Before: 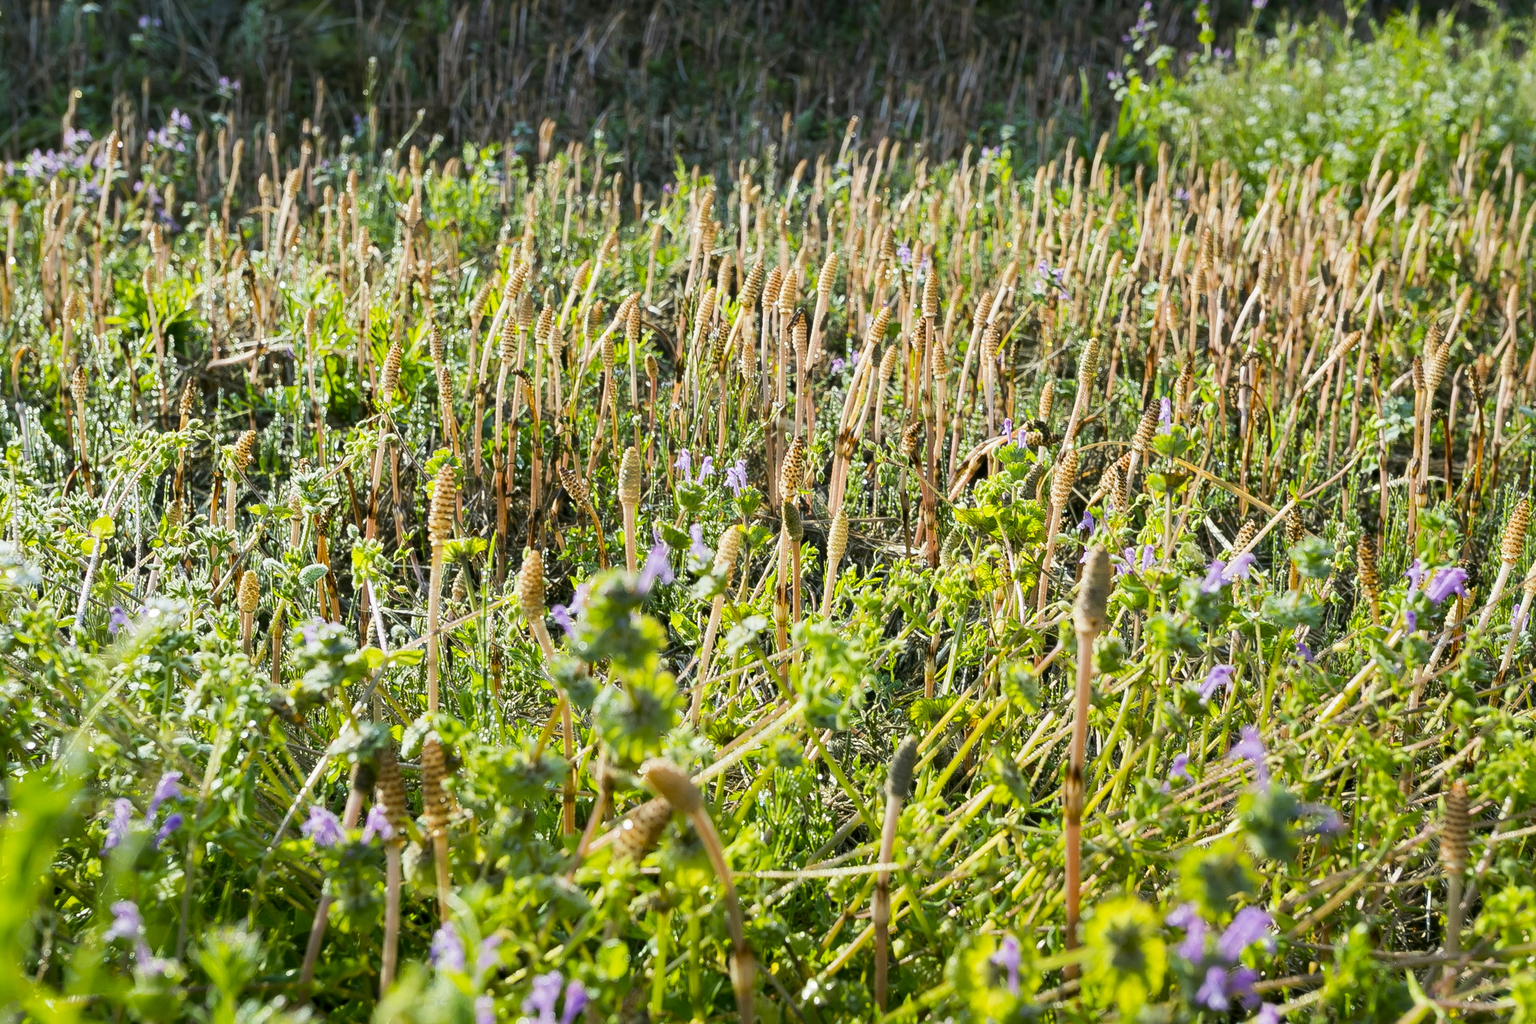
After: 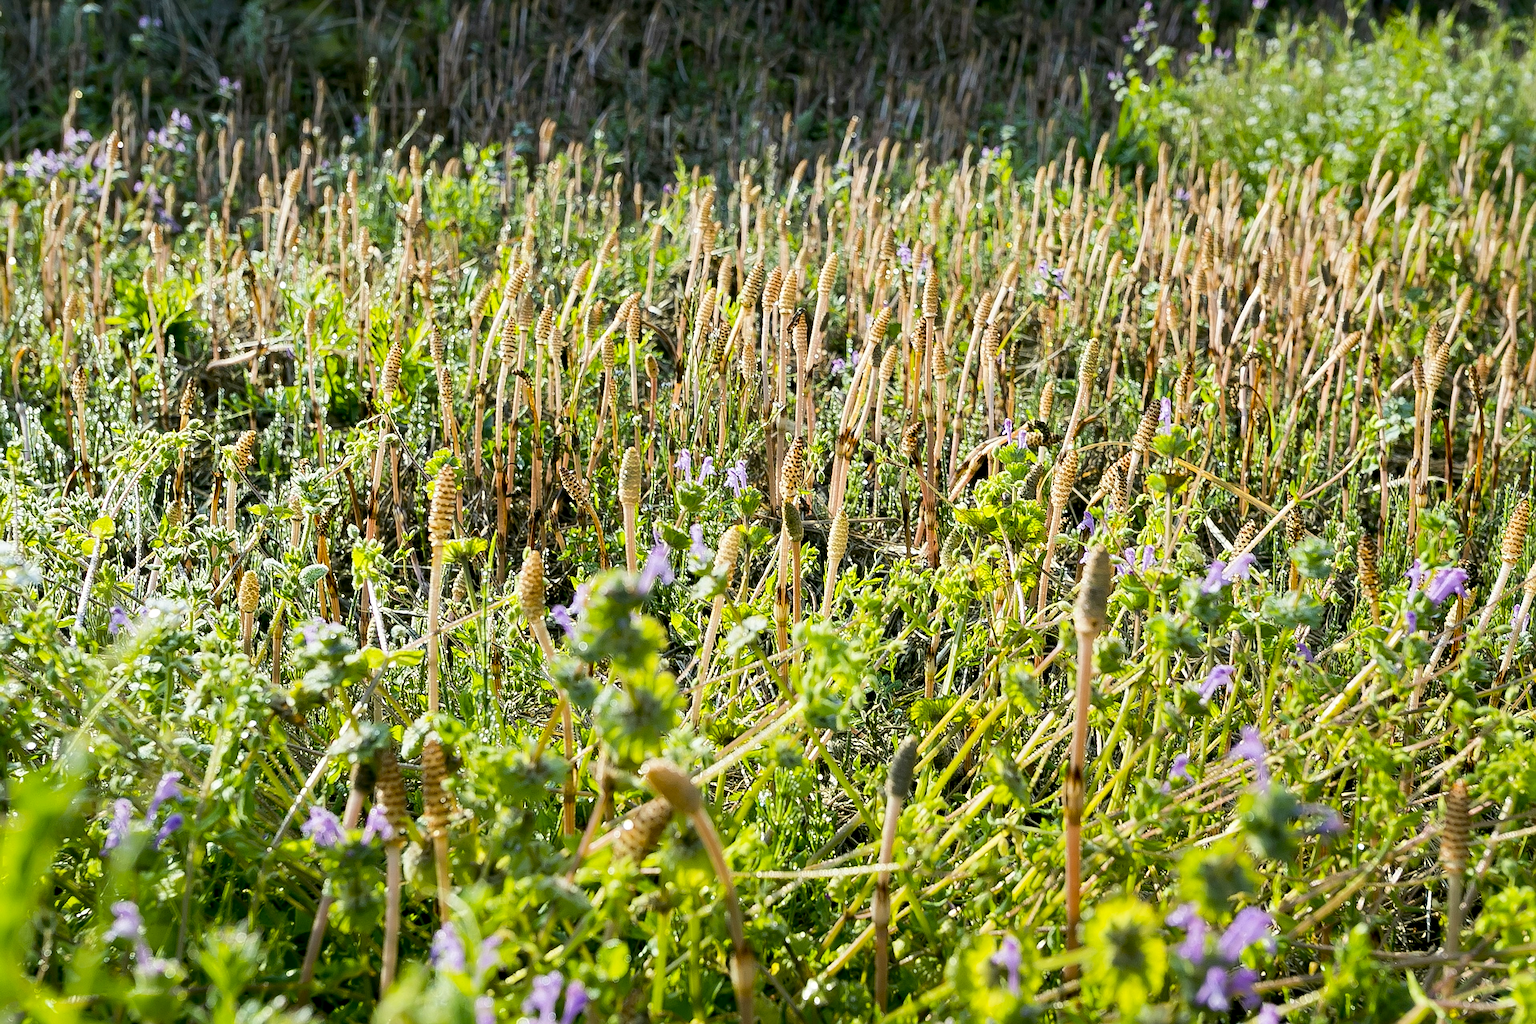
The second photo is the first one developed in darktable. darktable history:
exposure: black level correction 0.007, exposure 0.101 EV, compensate highlight preservation false
sharpen: on, module defaults
